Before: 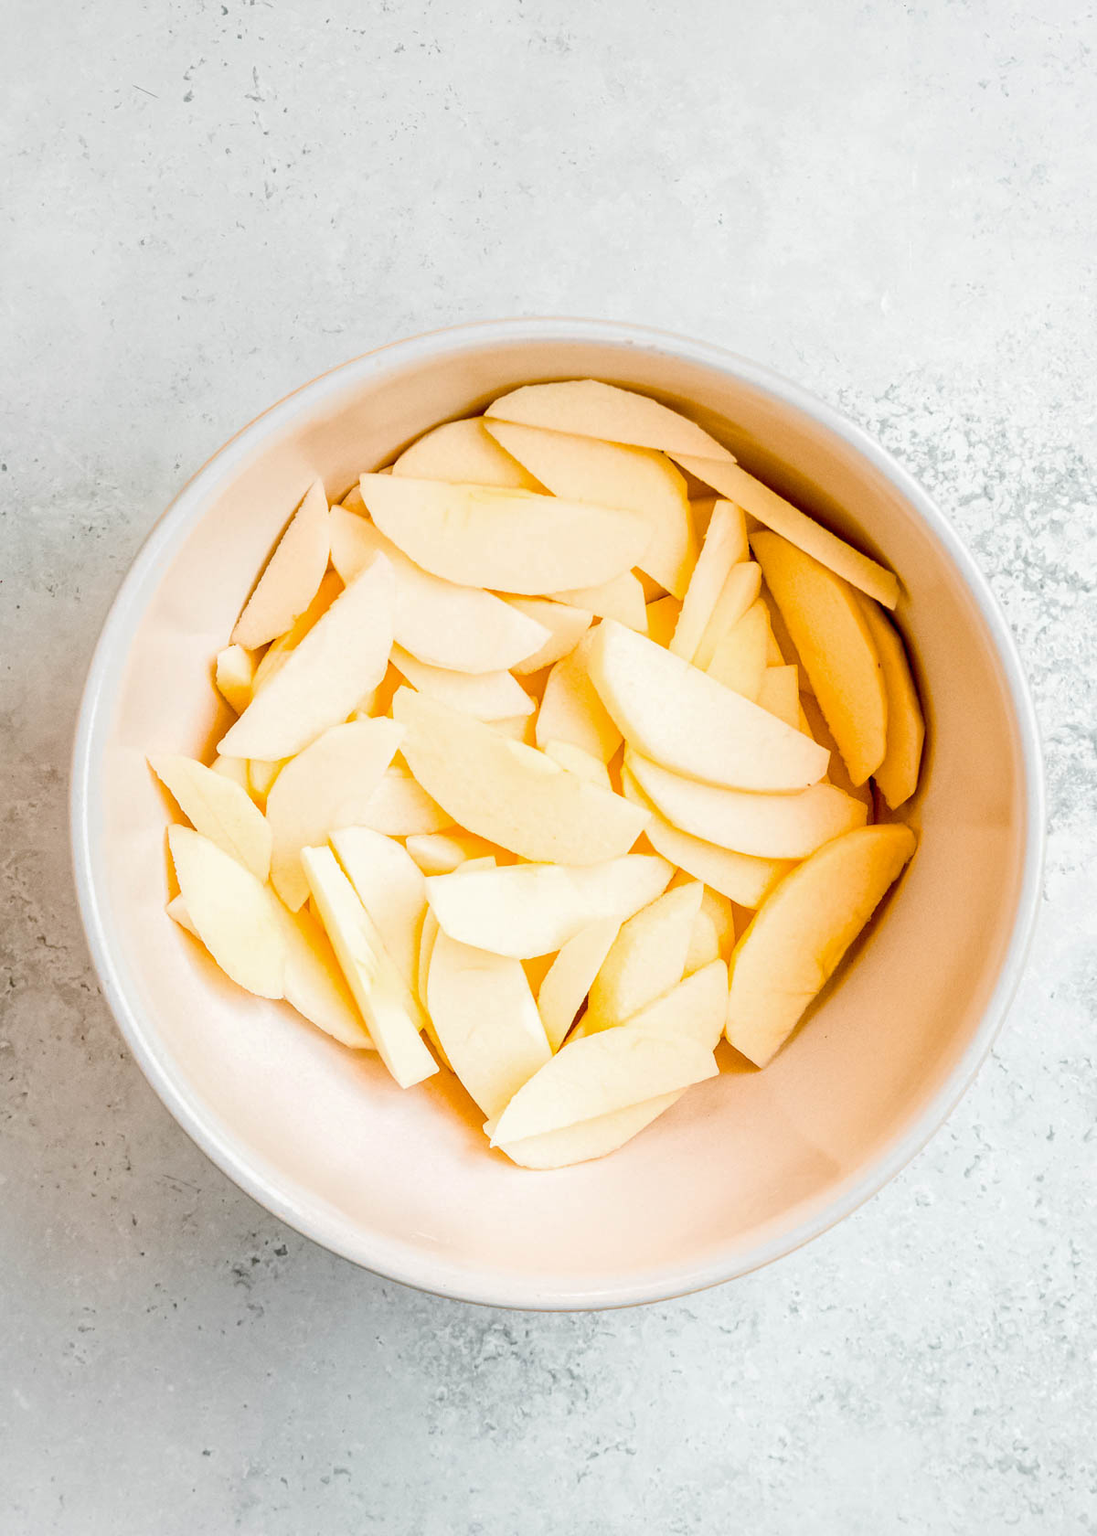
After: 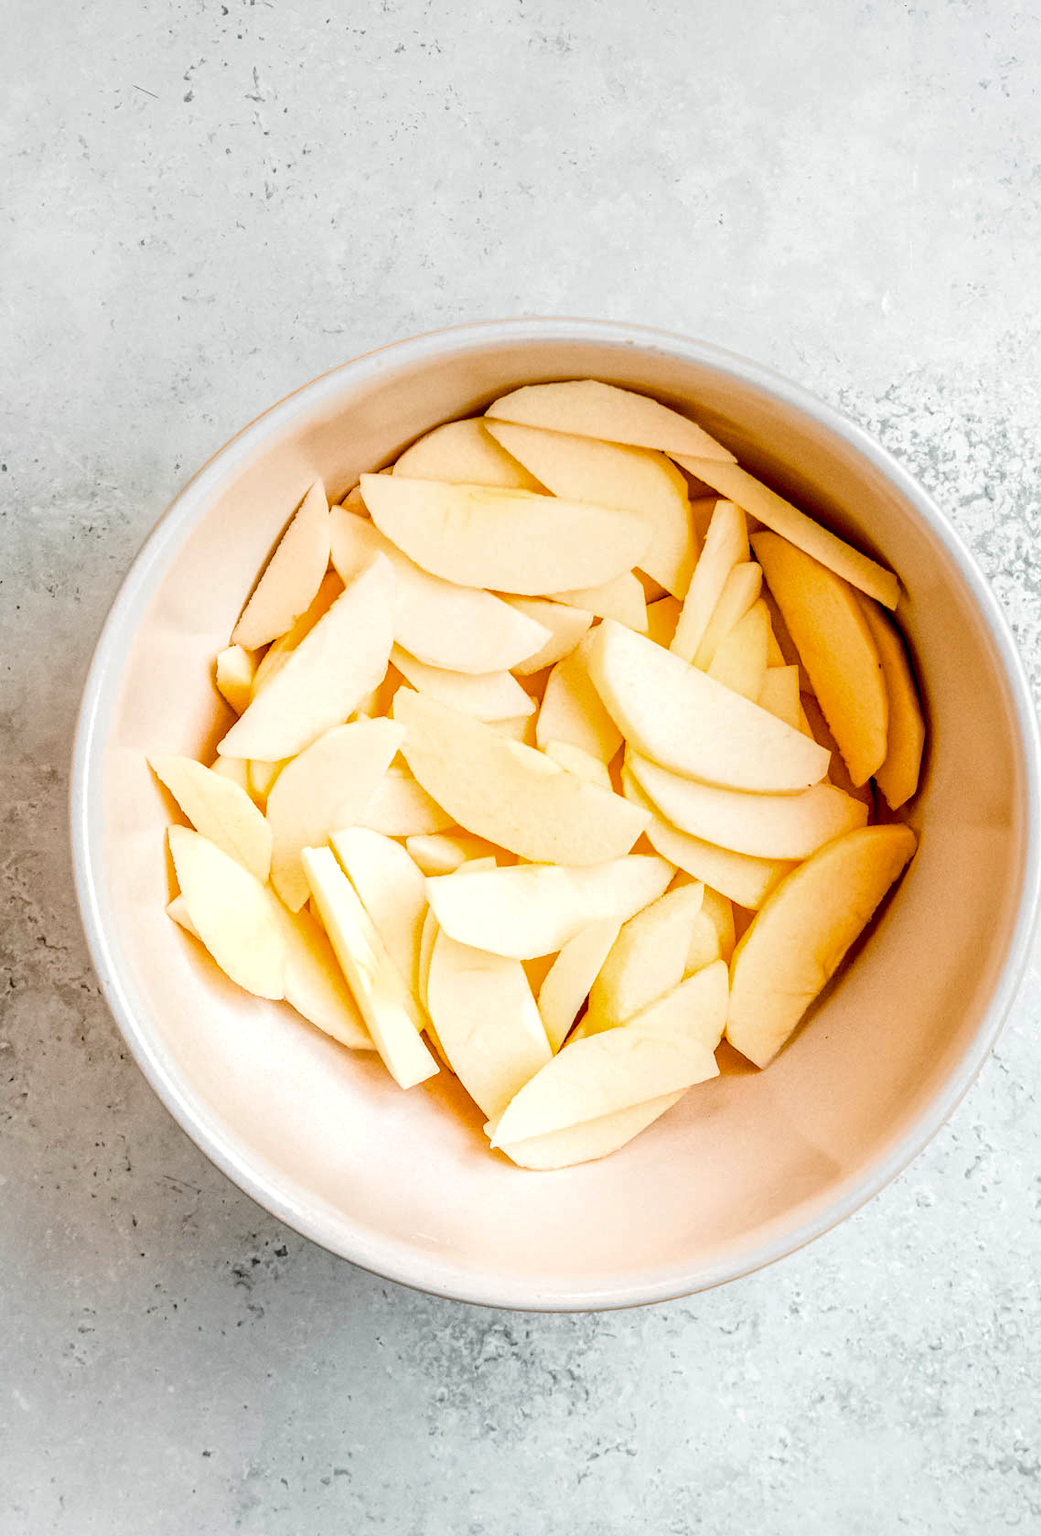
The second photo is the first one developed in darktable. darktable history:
contrast brightness saturation: contrast -0.28
crop and rotate: right 5.167%
exposure: black level correction 0.001, exposure 0.5 EV, compensate exposure bias true, compensate highlight preservation false
local contrast: highlights 19%, detail 186%
